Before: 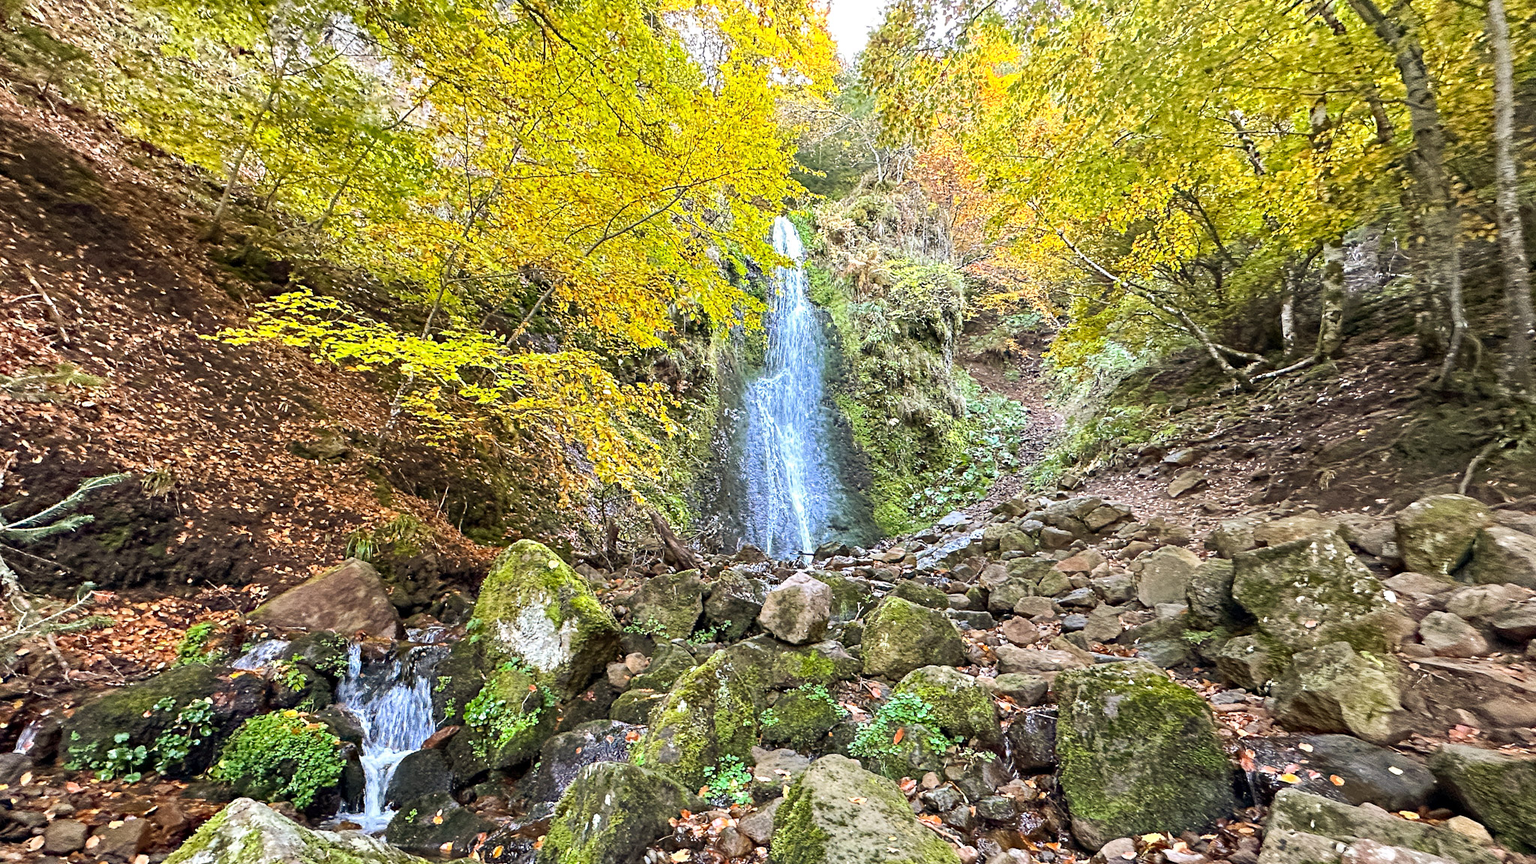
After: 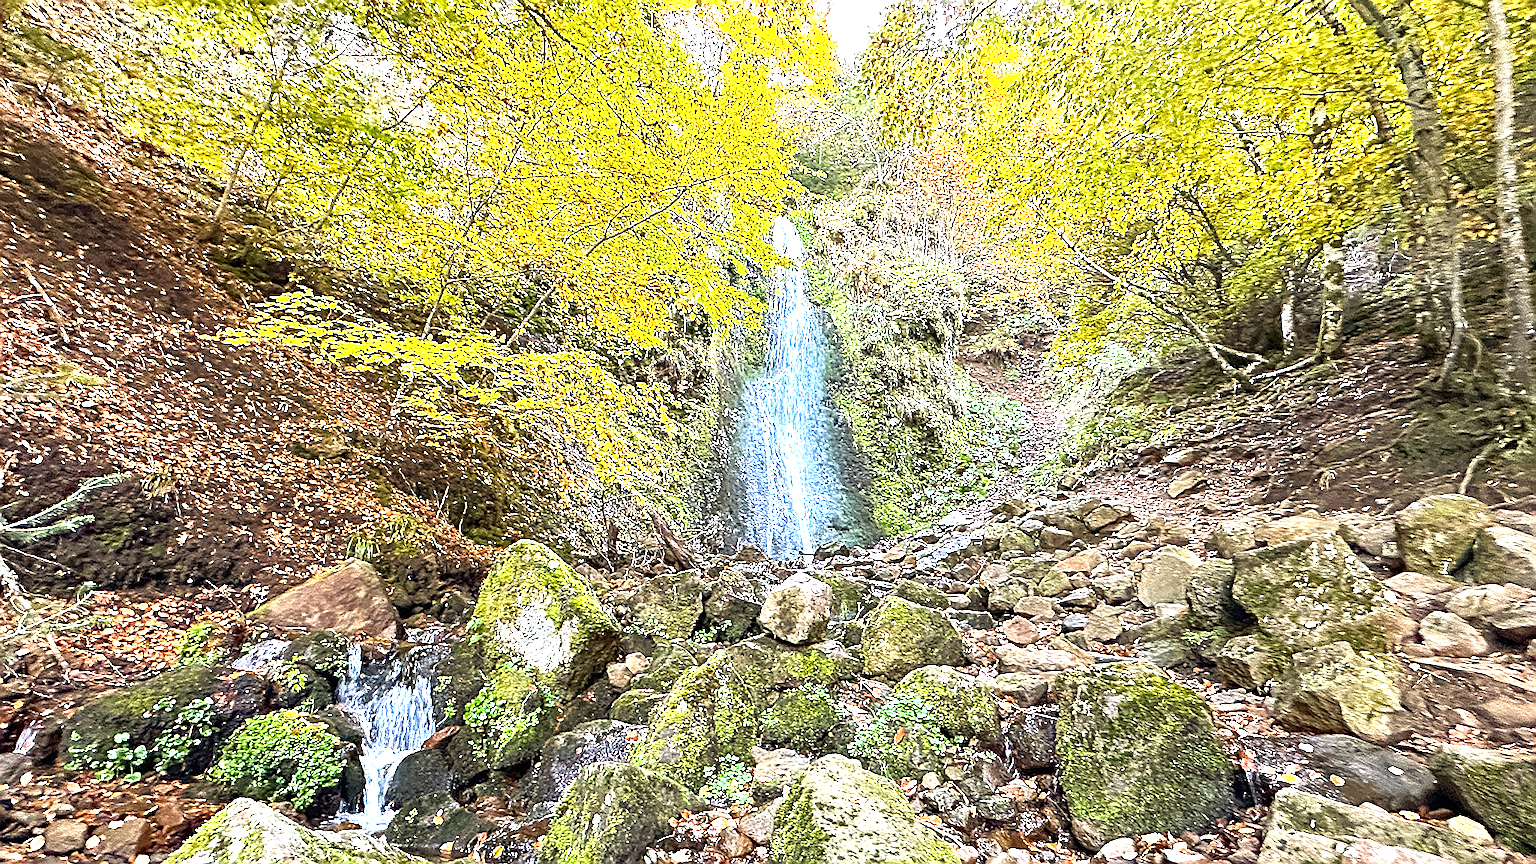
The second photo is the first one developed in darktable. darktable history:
sharpen: radius 1.407, amount 1.235, threshold 0.637
exposure: black level correction 0, exposure 1.001 EV, compensate highlight preservation false
